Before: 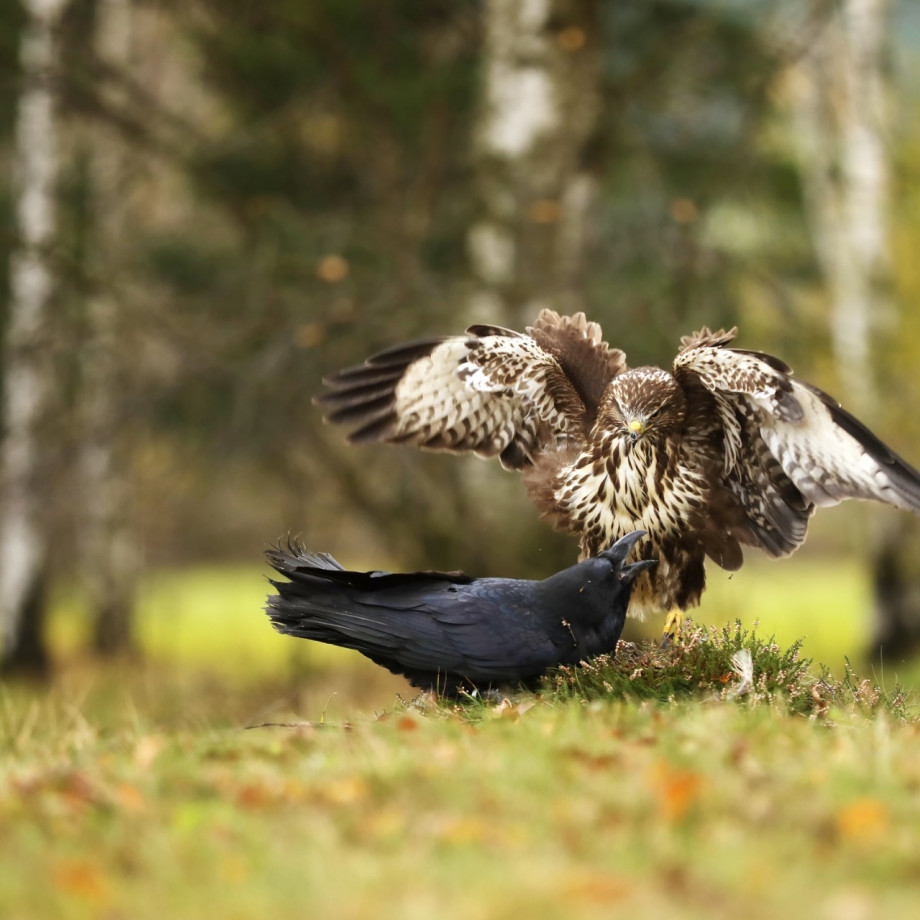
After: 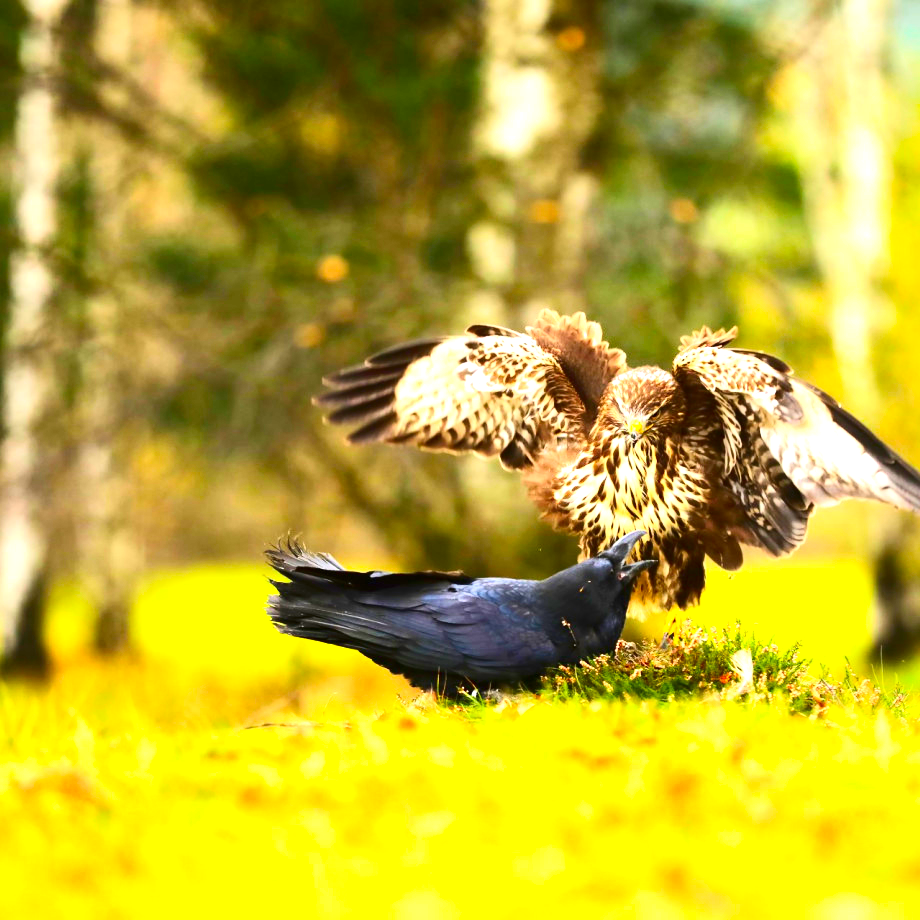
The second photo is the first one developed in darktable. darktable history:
exposure: black level correction 0, exposure 1.2 EV, compensate exposure bias true, compensate highlight preservation false
contrast brightness saturation: contrast 0.26, brightness 0.02, saturation 0.87
